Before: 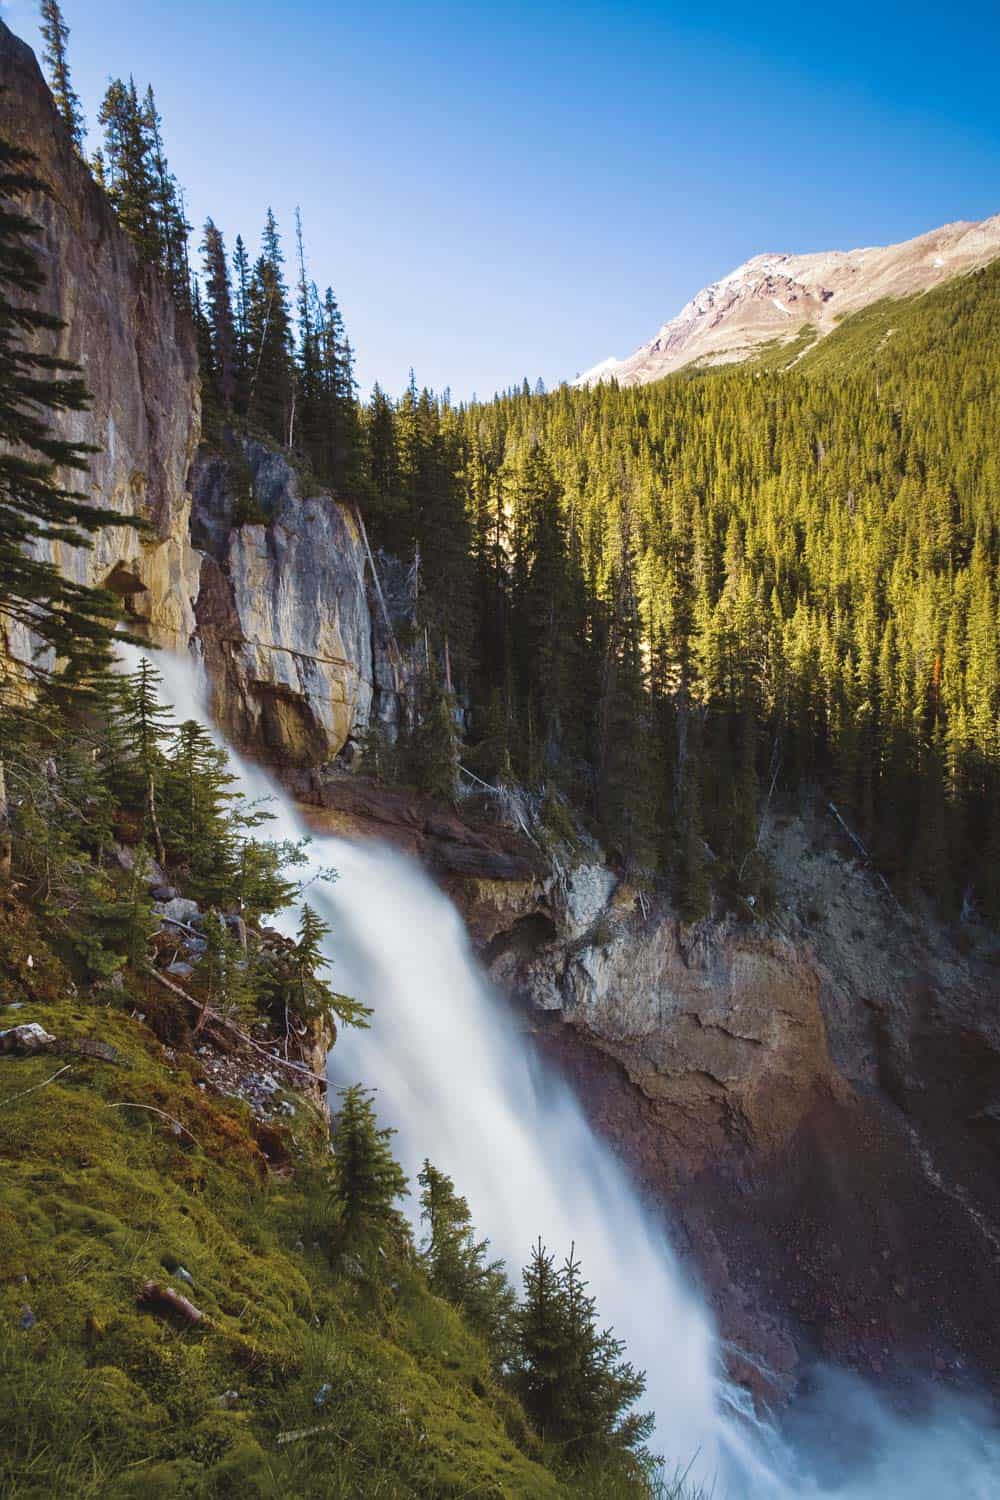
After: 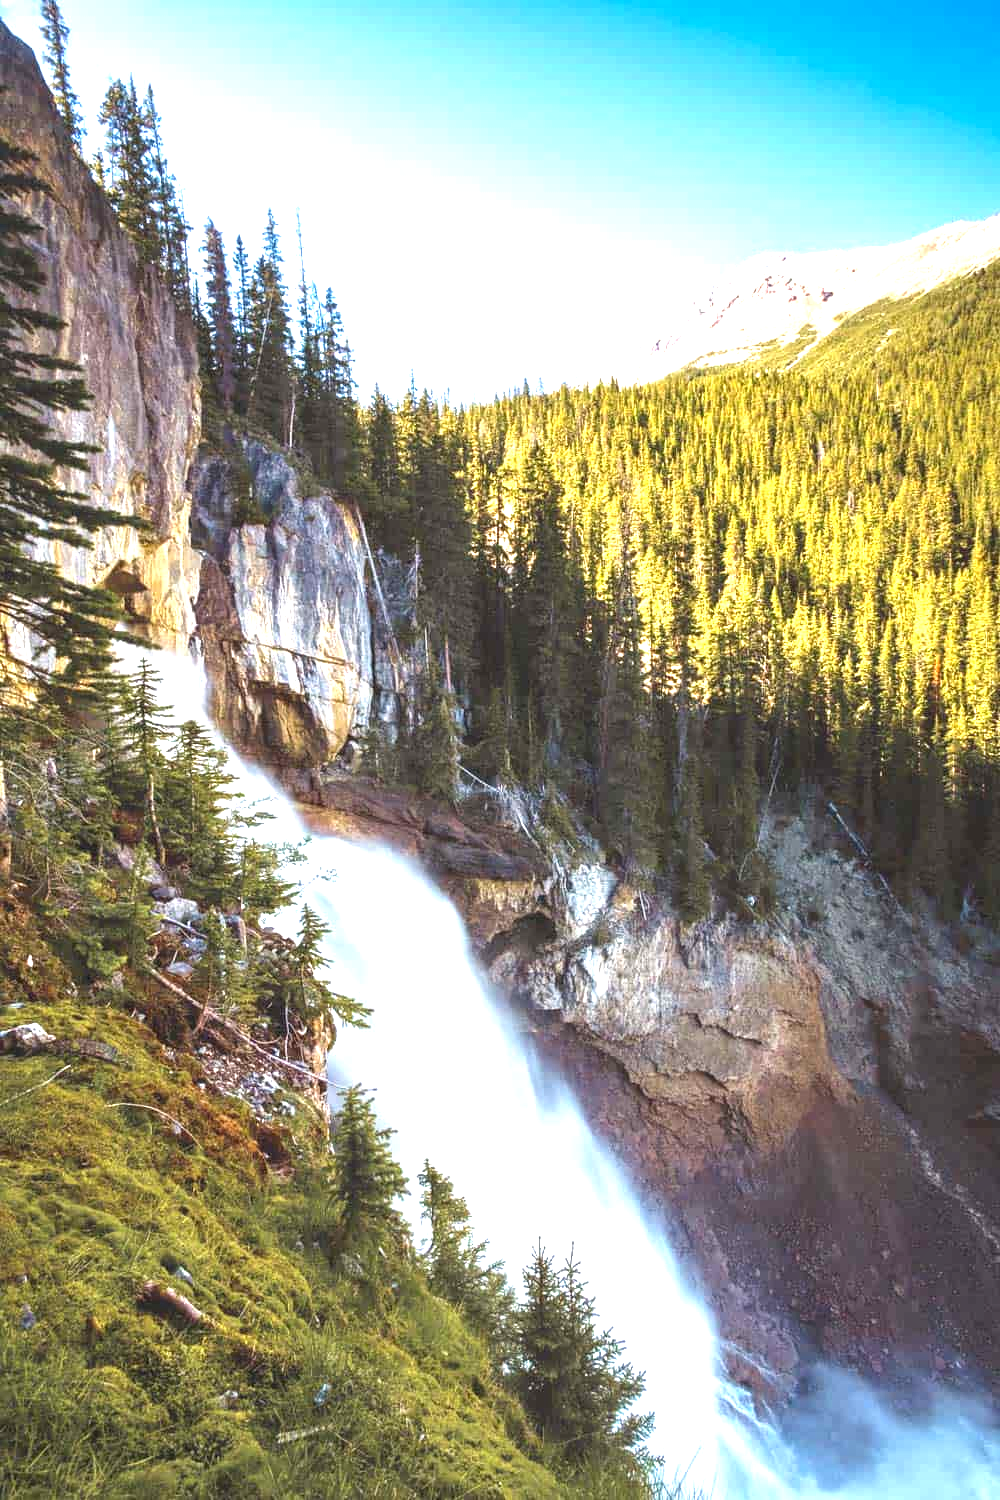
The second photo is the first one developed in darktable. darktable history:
exposure: black level correction 0, exposure 1.45 EV, compensate exposure bias true, compensate highlight preservation false
local contrast: on, module defaults
